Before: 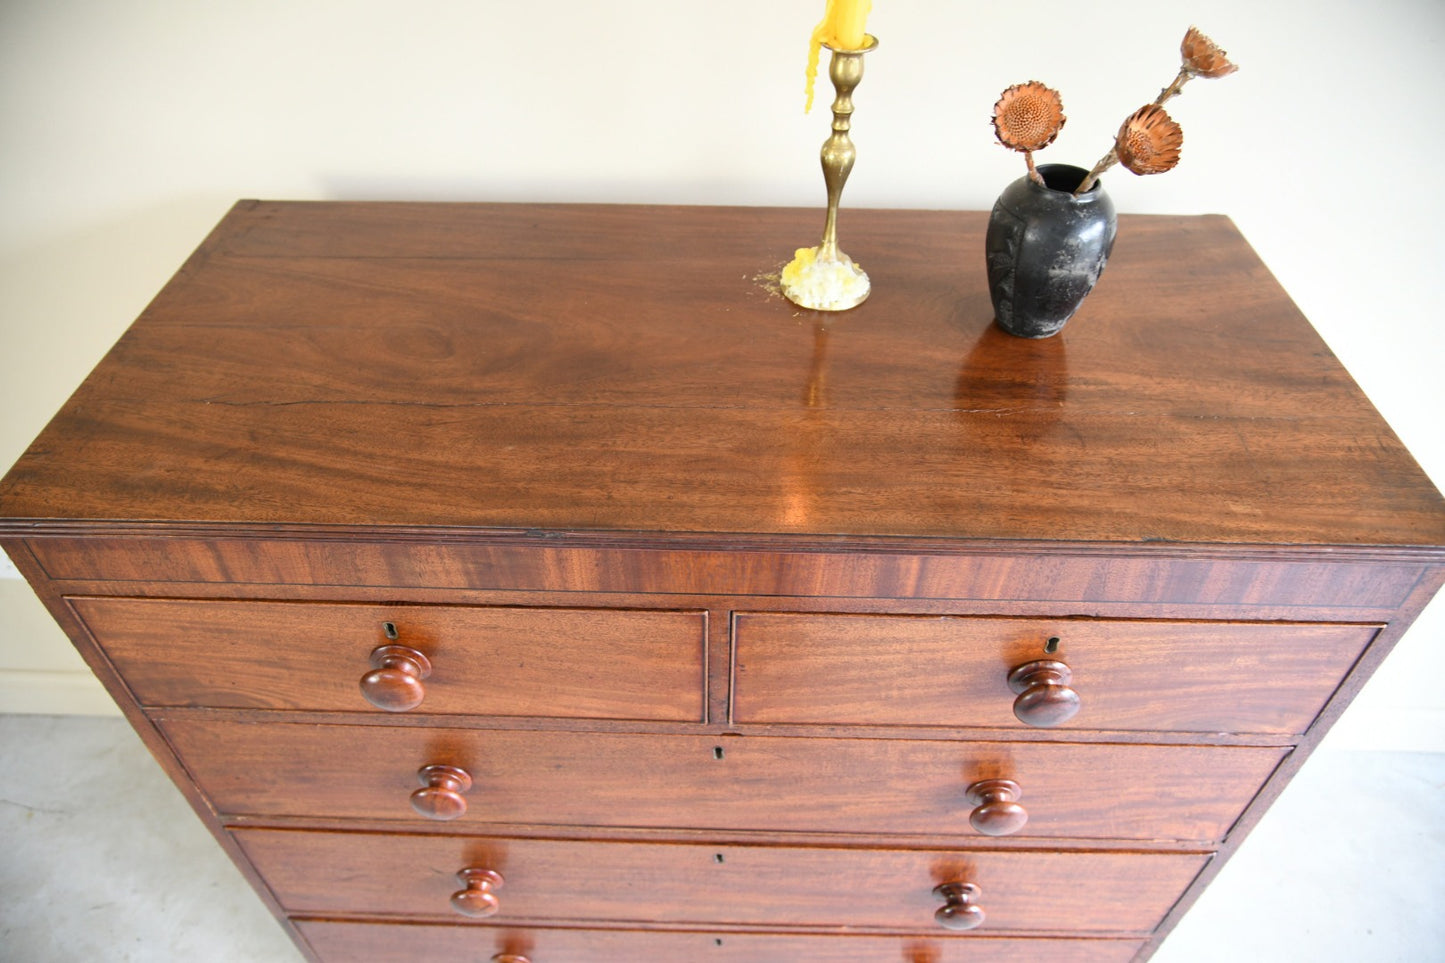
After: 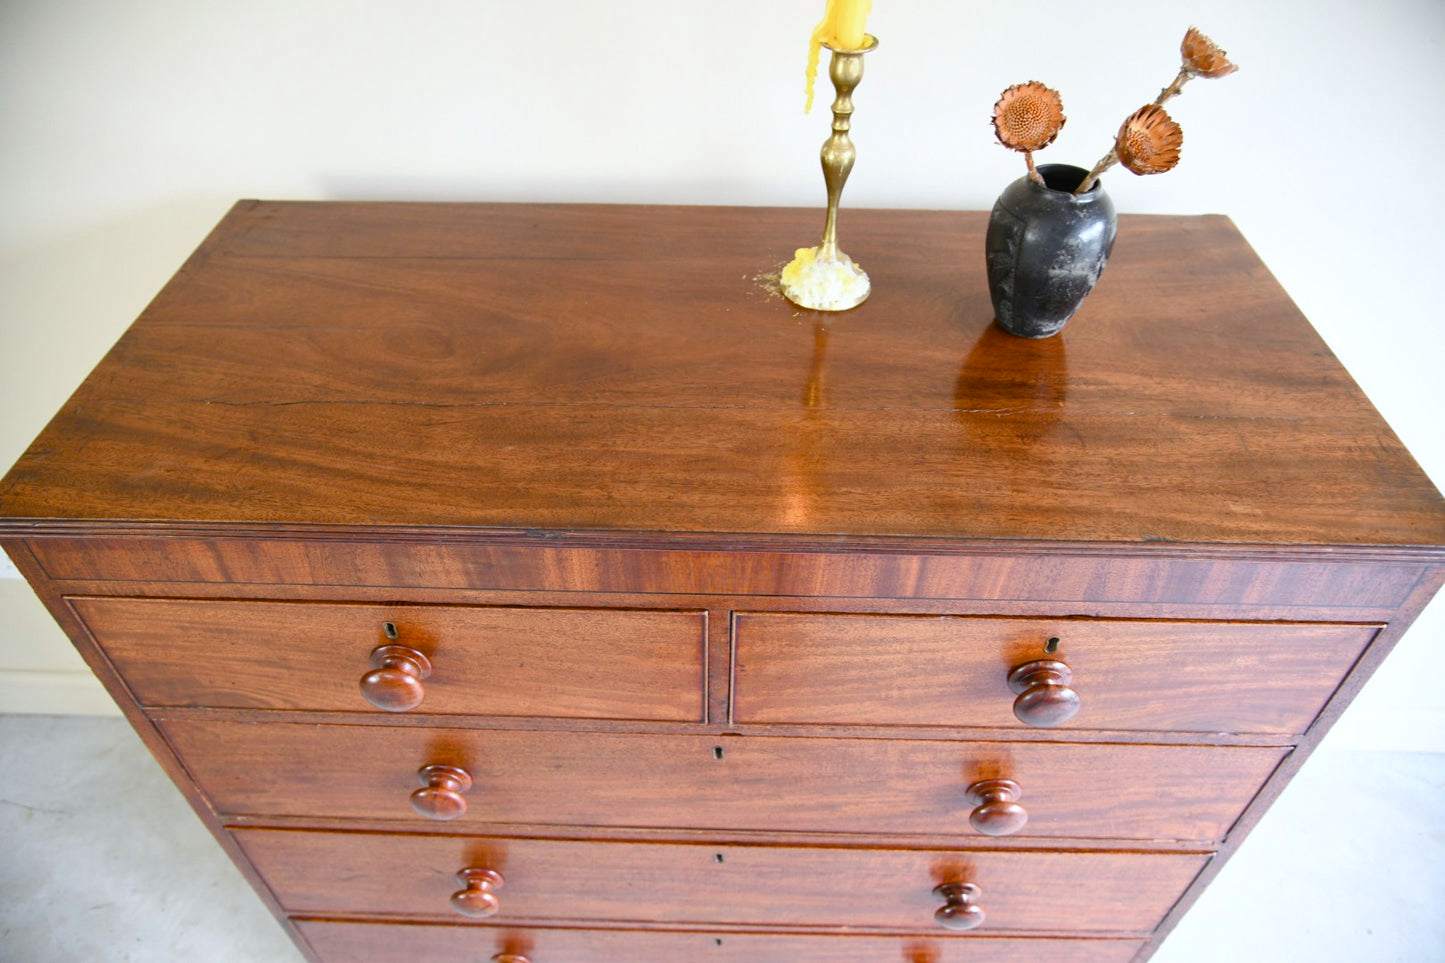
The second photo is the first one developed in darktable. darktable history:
white balance: red 0.98, blue 1.034
color balance rgb: perceptual saturation grading › global saturation 20%, perceptual saturation grading › highlights -25%, perceptual saturation grading › shadows 25%
